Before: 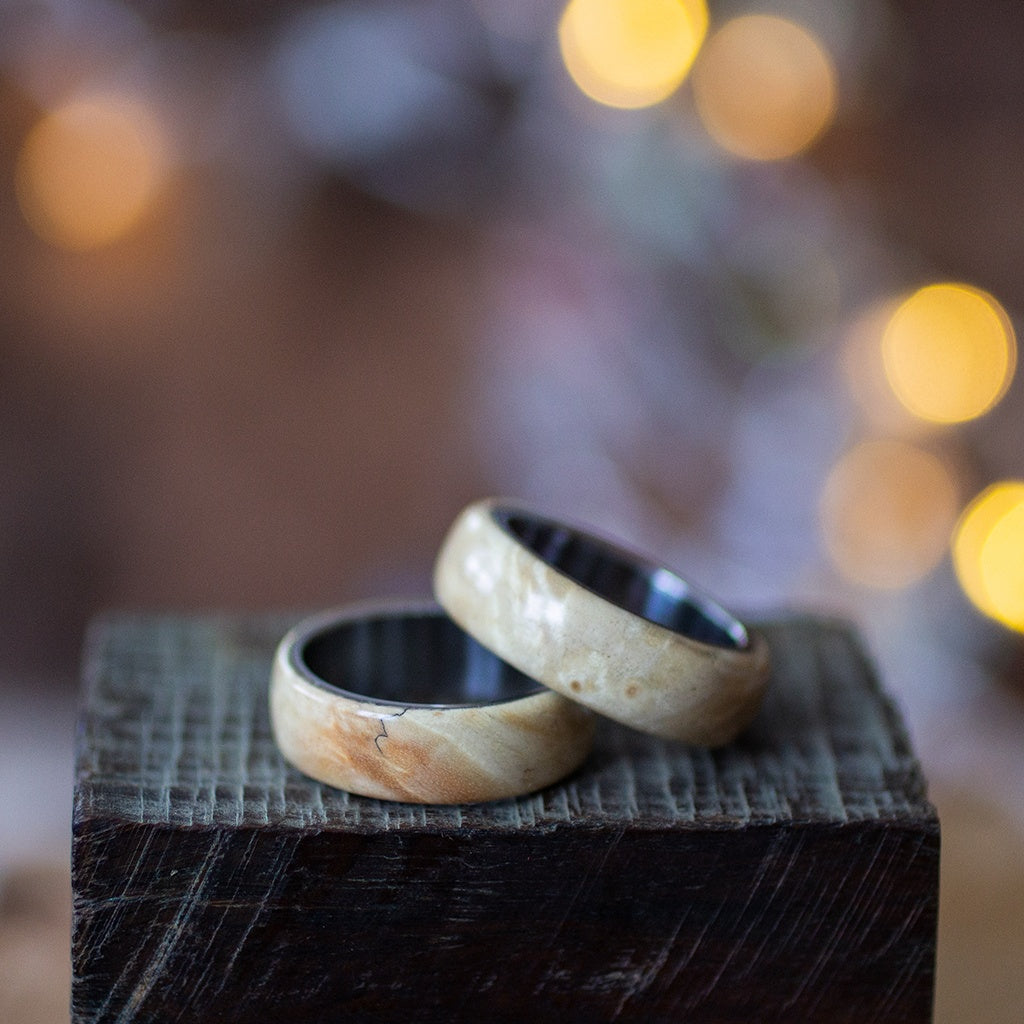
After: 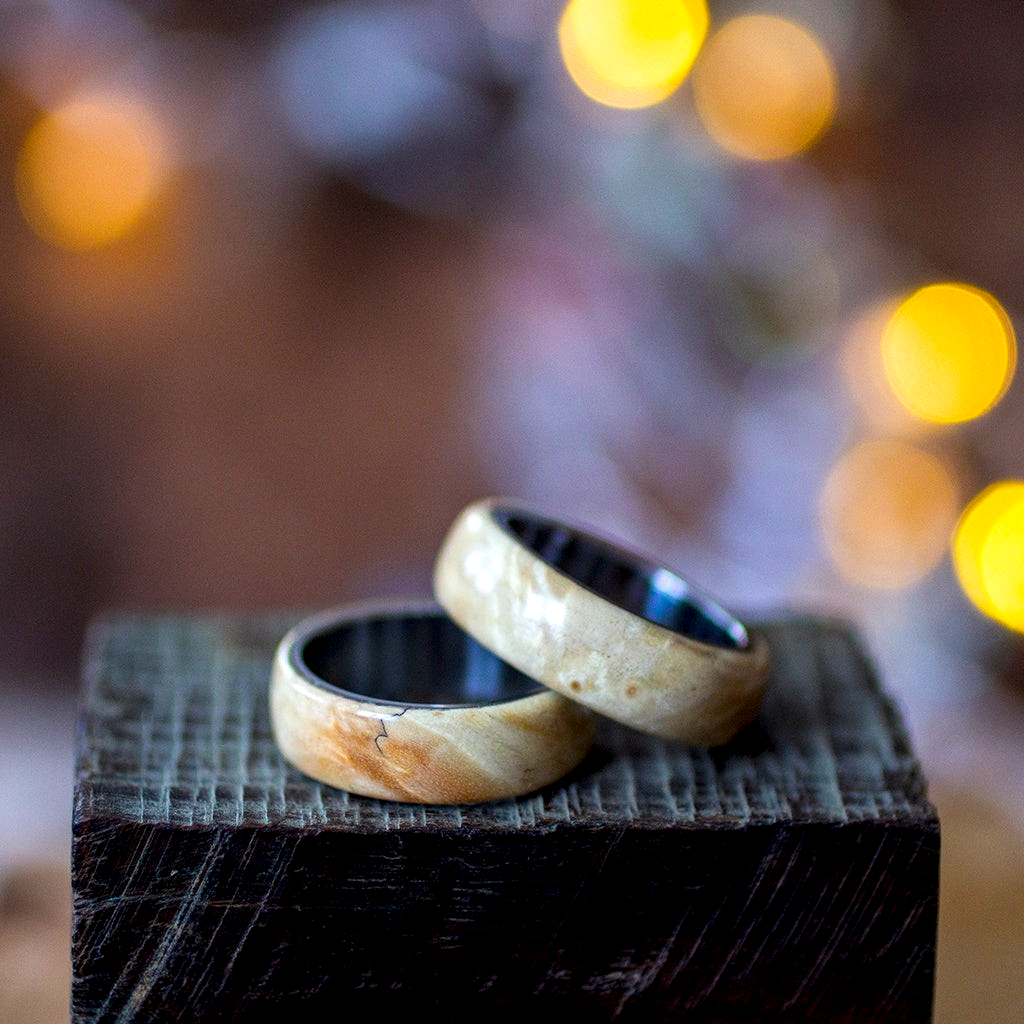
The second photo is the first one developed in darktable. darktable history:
local contrast: detail 135%, midtone range 0.75
color balance rgb: linear chroma grading › global chroma 15%, perceptual saturation grading › global saturation 30%
